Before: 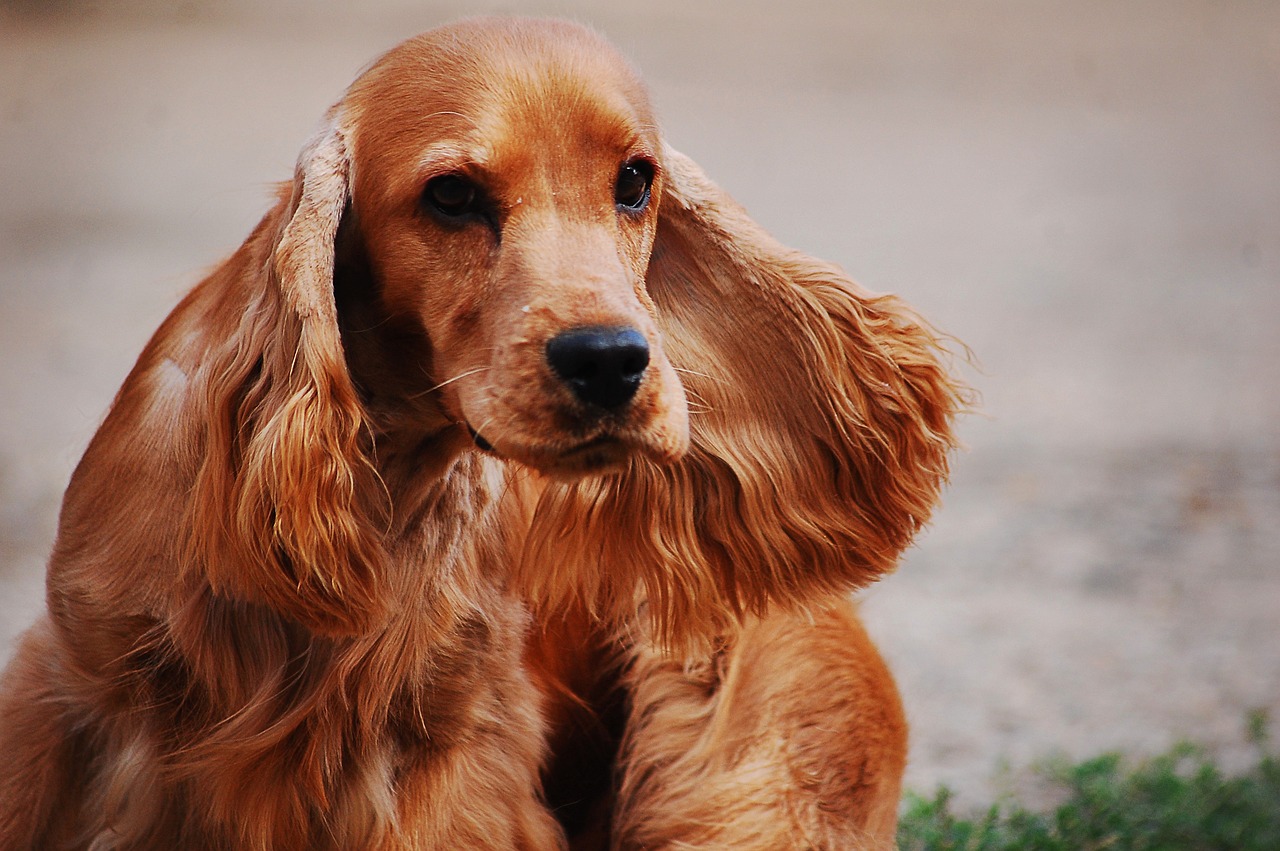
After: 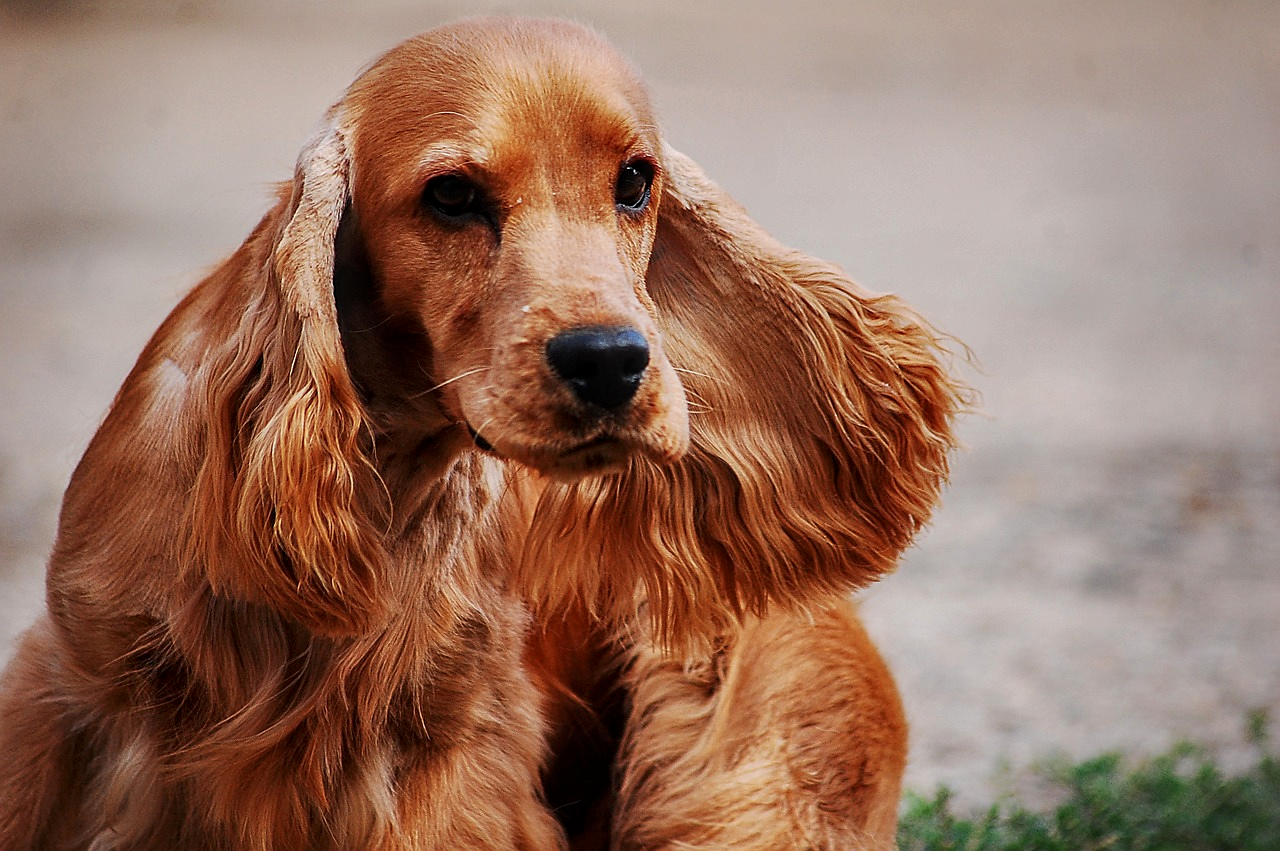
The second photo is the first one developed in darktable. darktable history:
sharpen: radius 1.457, amount 0.404, threshold 1.155
local contrast: on, module defaults
